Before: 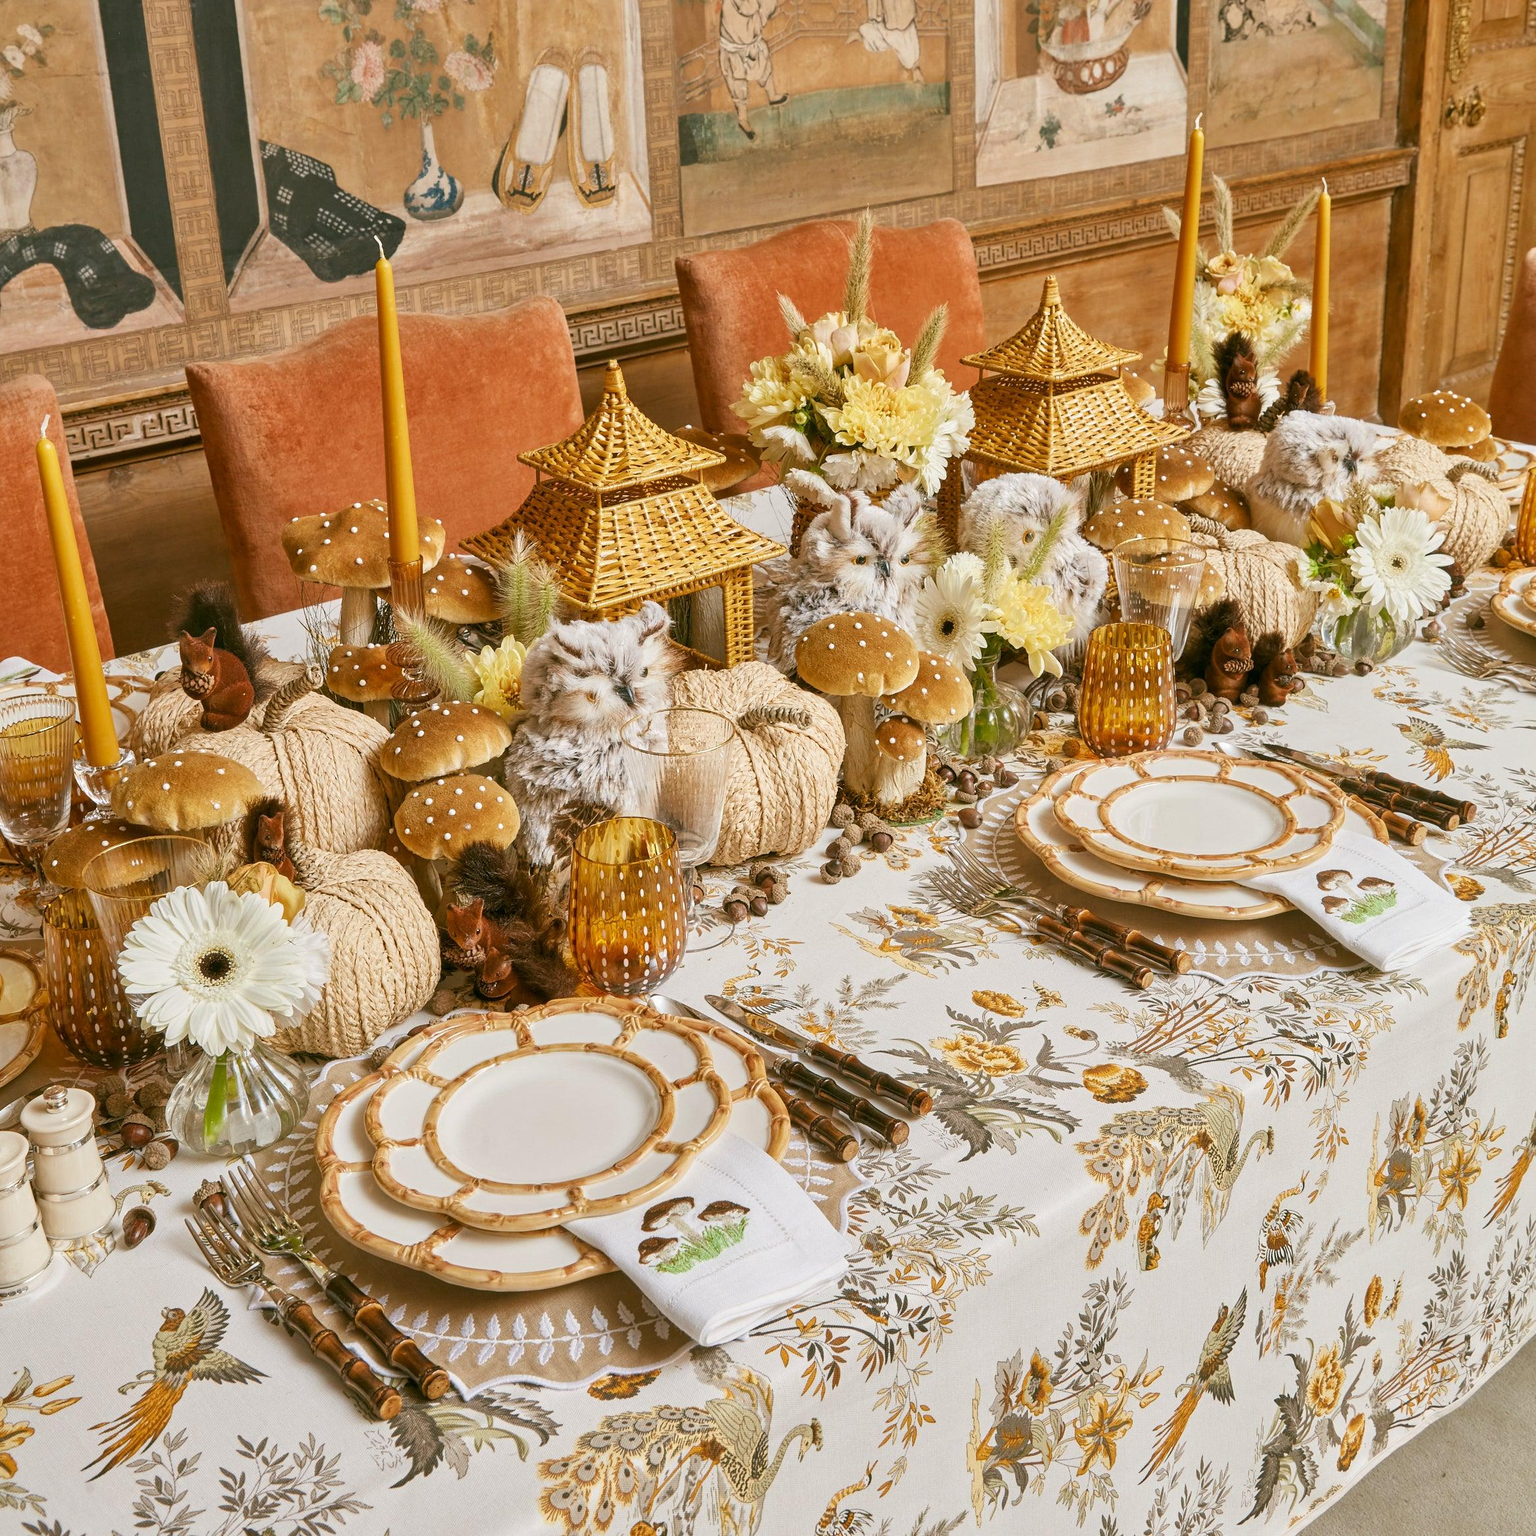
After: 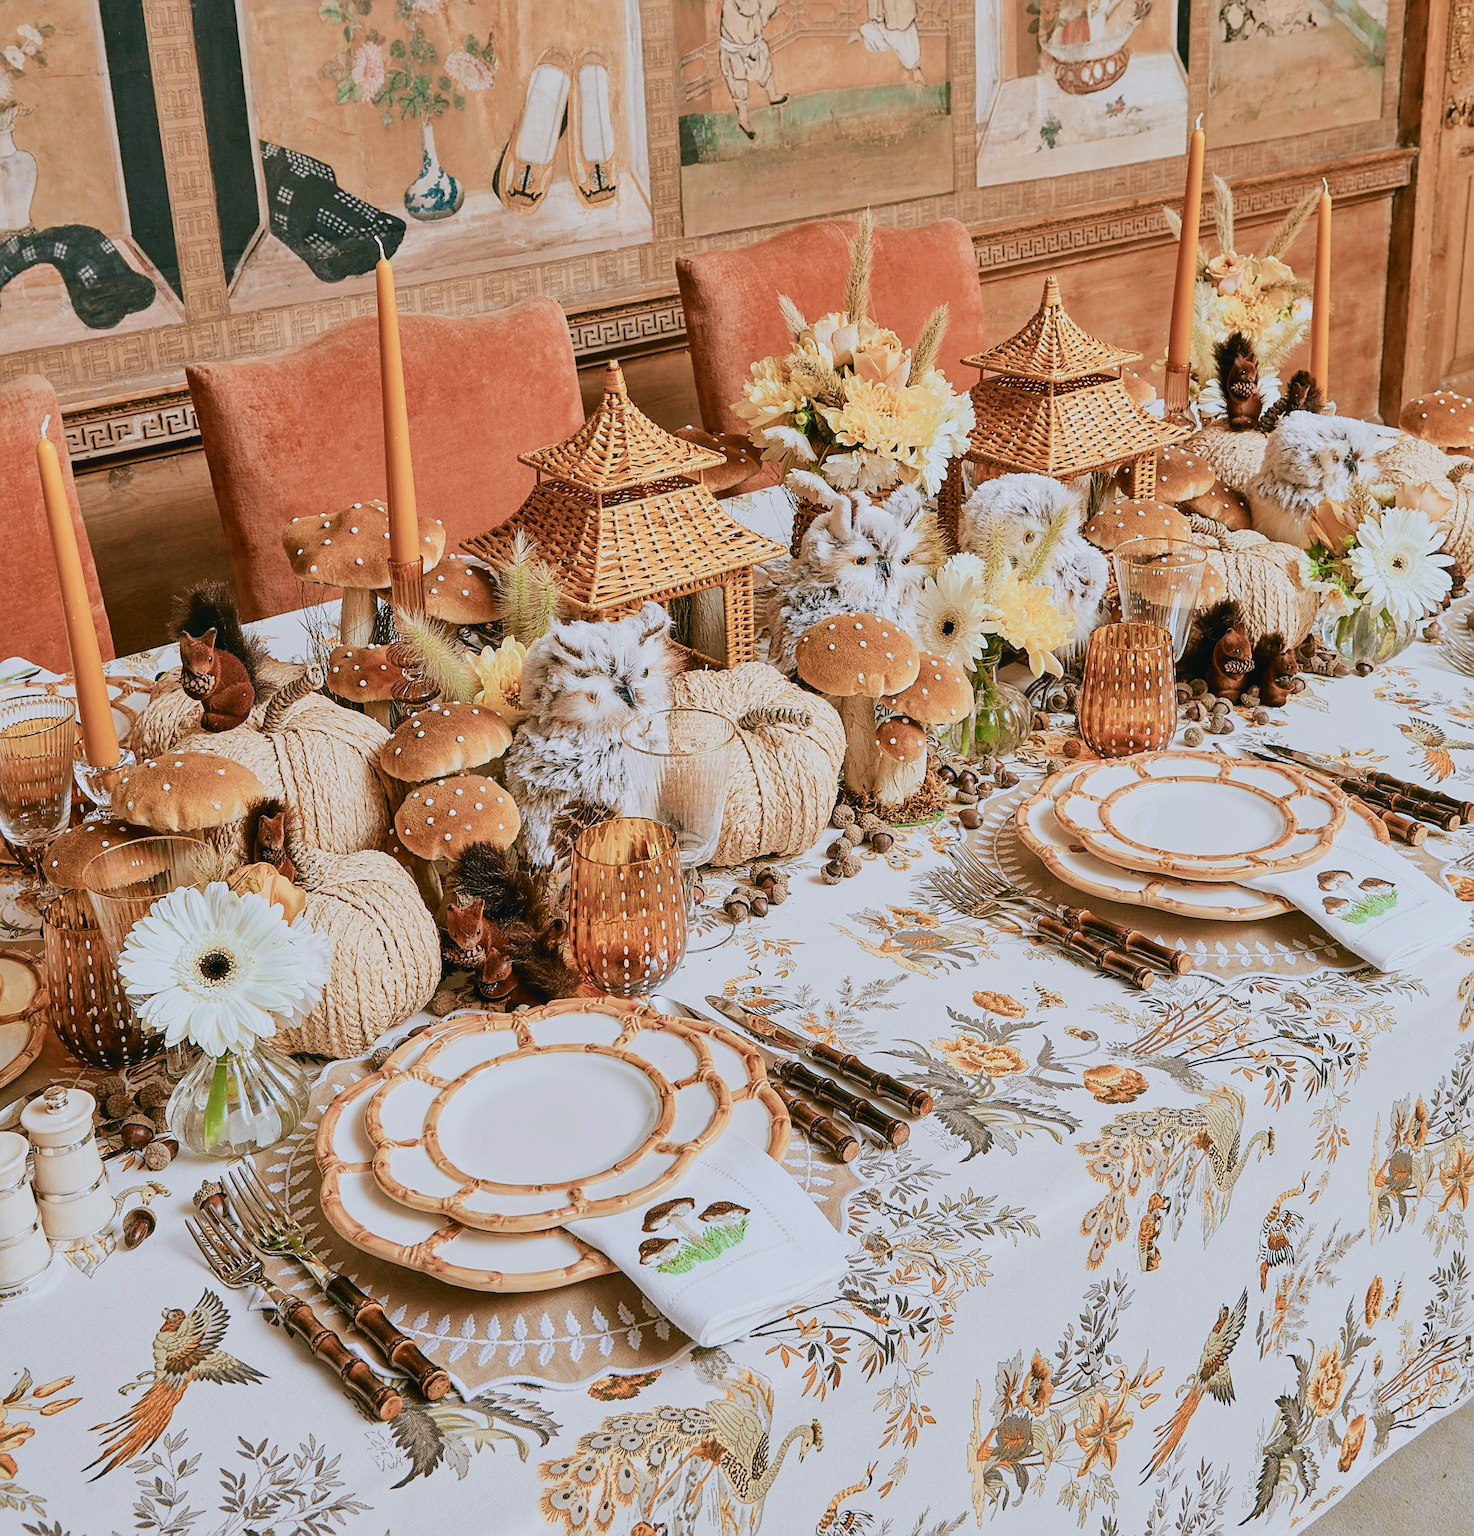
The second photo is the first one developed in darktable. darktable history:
tone curve: curves: ch0 [(0, 0.029) (0.099, 0.082) (0.264, 0.253) (0.447, 0.481) (0.678, 0.721) (0.828, 0.857) (0.992, 0.94)]; ch1 [(0, 0) (0.311, 0.266) (0.411, 0.374) (0.481, 0.458) (0.501, 0.499) (0.514, 0.512) (0.575, 0.577) (0.643, 0.648) (0.682, 0.674) (0.802, 0.812) (1, 1)]; ch2 [(0, 0) (0.259, 0.207) (0.323, 0.311) (0.376, 0.353) (0.463, 0.456) (0.498, 0.498) (0.524, 0.512) (0.574, 0.582) (0.648, 0.653) (0.768, 0.728) (1, 1)], color space Lab, independent channels, preserve colors none
filmic rgb: black relative exposure -7.65 EV, white relative exposure 4.56 EV, hardness 3.61
sharpen: on, module defaults
color zones: curves: ch1 [(0, 0.455) (0.063, 0.455) (0.286, 0.495) (0.429, 0.5) (0.571, 0.5) (0.714, 0.5) (0.857, 0.5) (1, 0.455)]; ch2 [(0, 0.532) (0.063, 0.521) (0.233, 0.447) (0.429, 0.489) (0.571, 0.5) (0.714, 0.5) (0.857, 0.5) (1, 0.532)]
exposure: compensate highlight preservation false
crop: right 4.05%, bottom 0.02%
color correction: highlights a* -0.835, highlights b* -8.6
